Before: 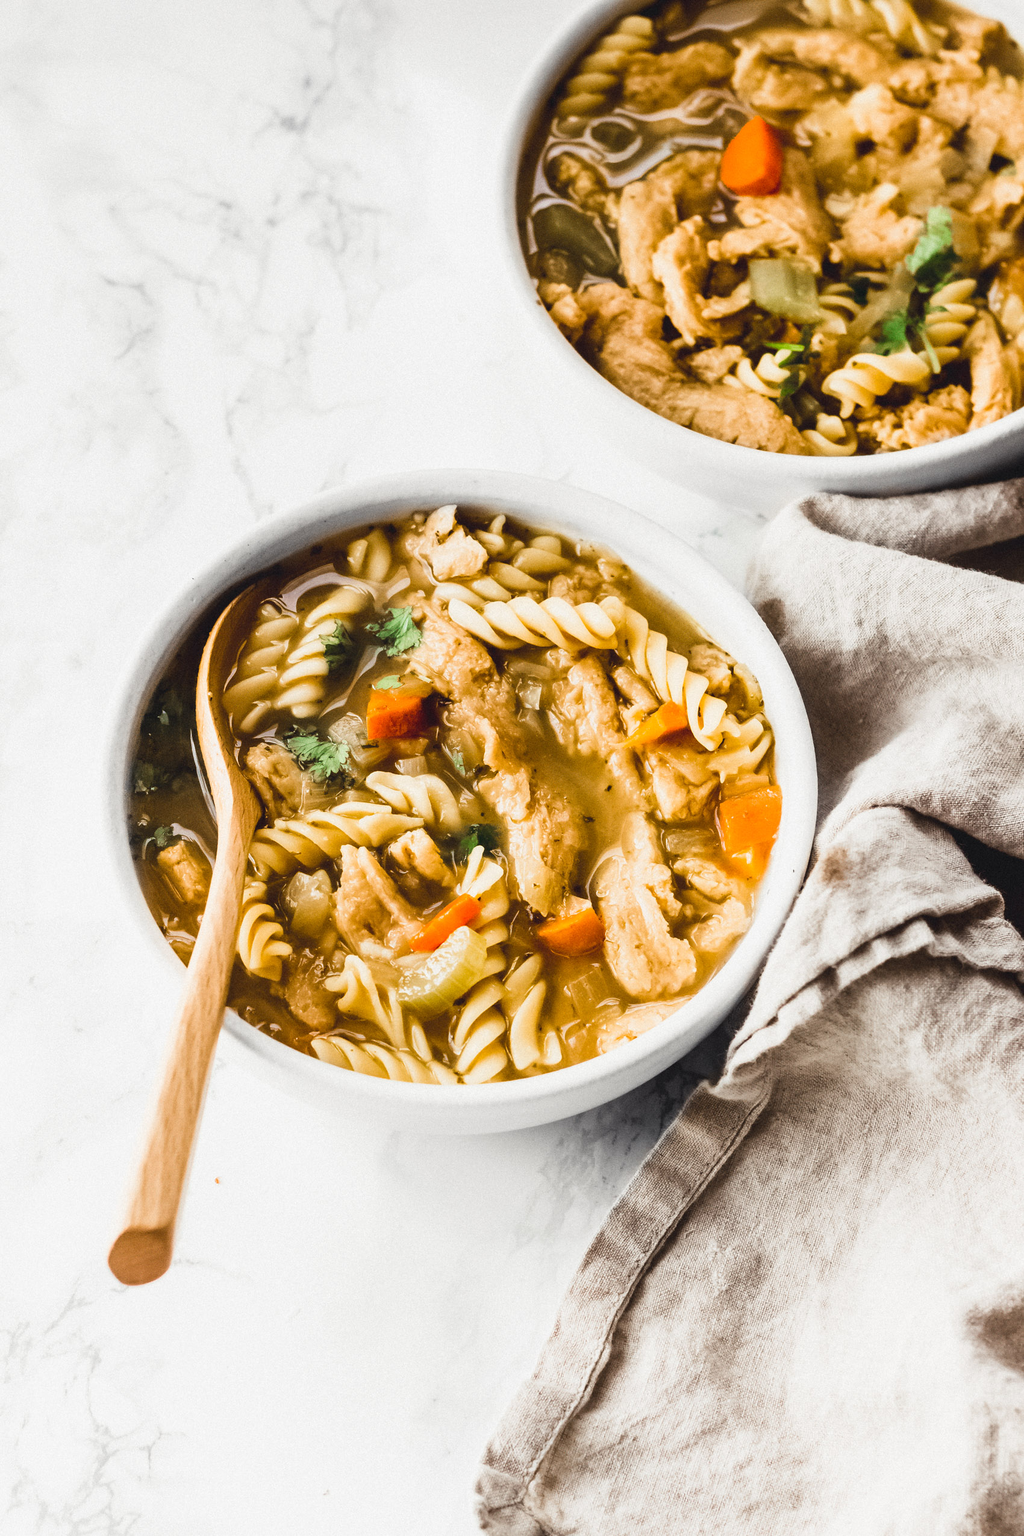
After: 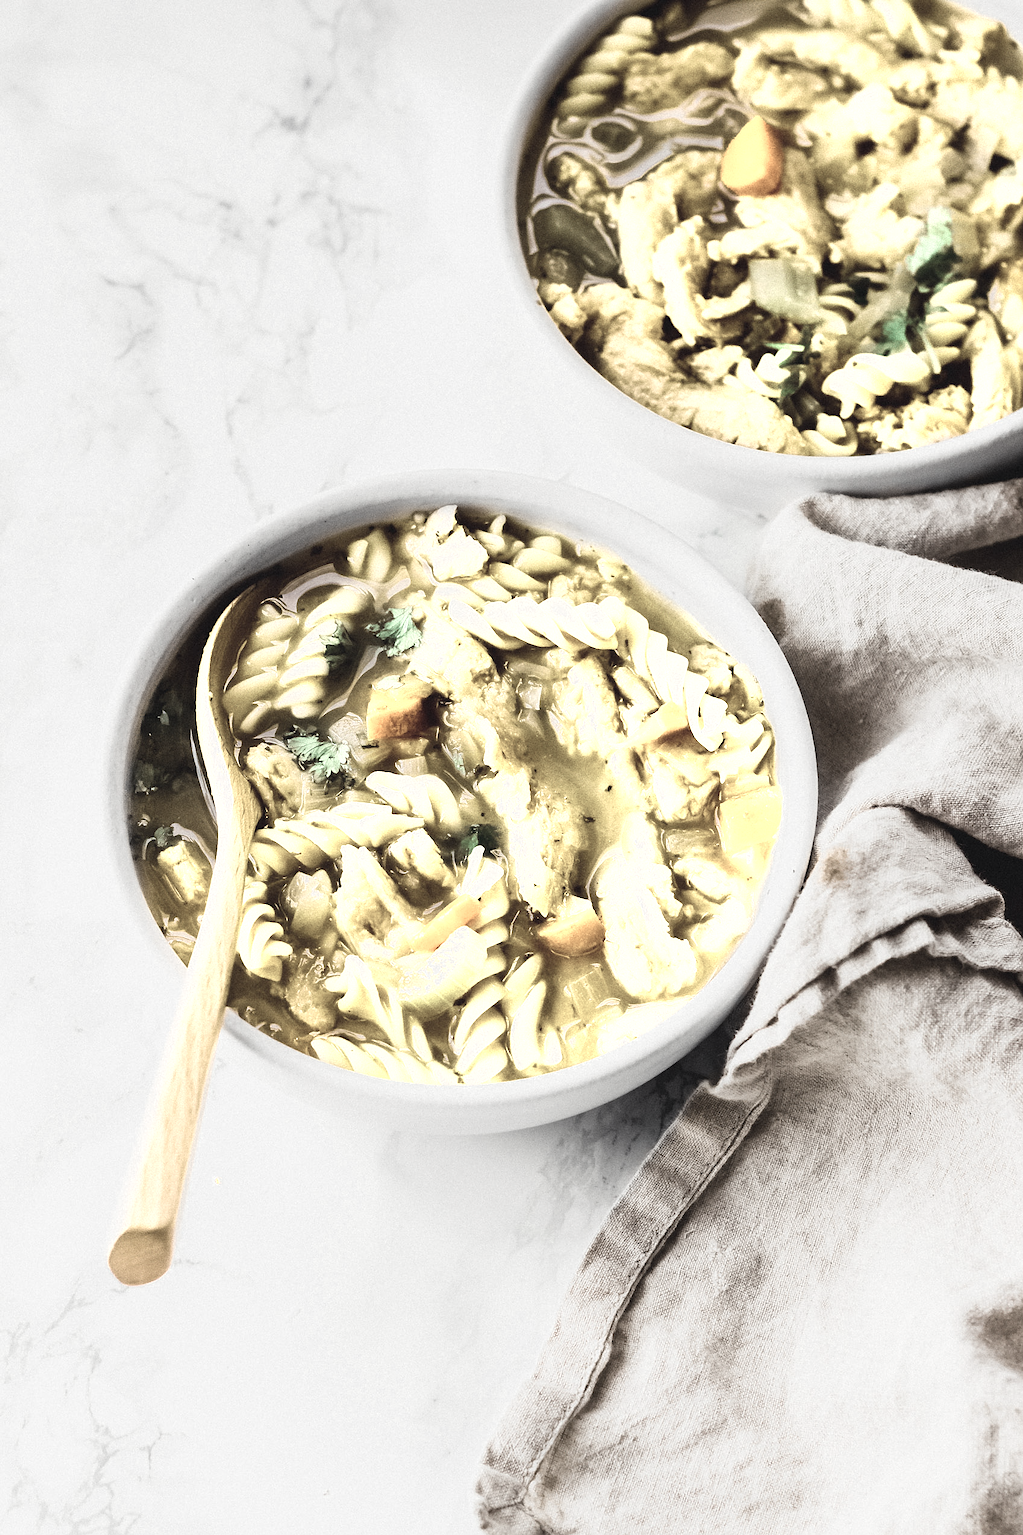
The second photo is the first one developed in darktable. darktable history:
color zones: curves: ch0 [(0.25, 0.667) (0.758, 0.368)]; ch1 [(0.215, 0.245) (0.761, 0.373)]; ch2 [(0.247, 0.554) (0.761, 0.436)]
sharpen: radius 1.296, amount 0.291, threshold 0.23
